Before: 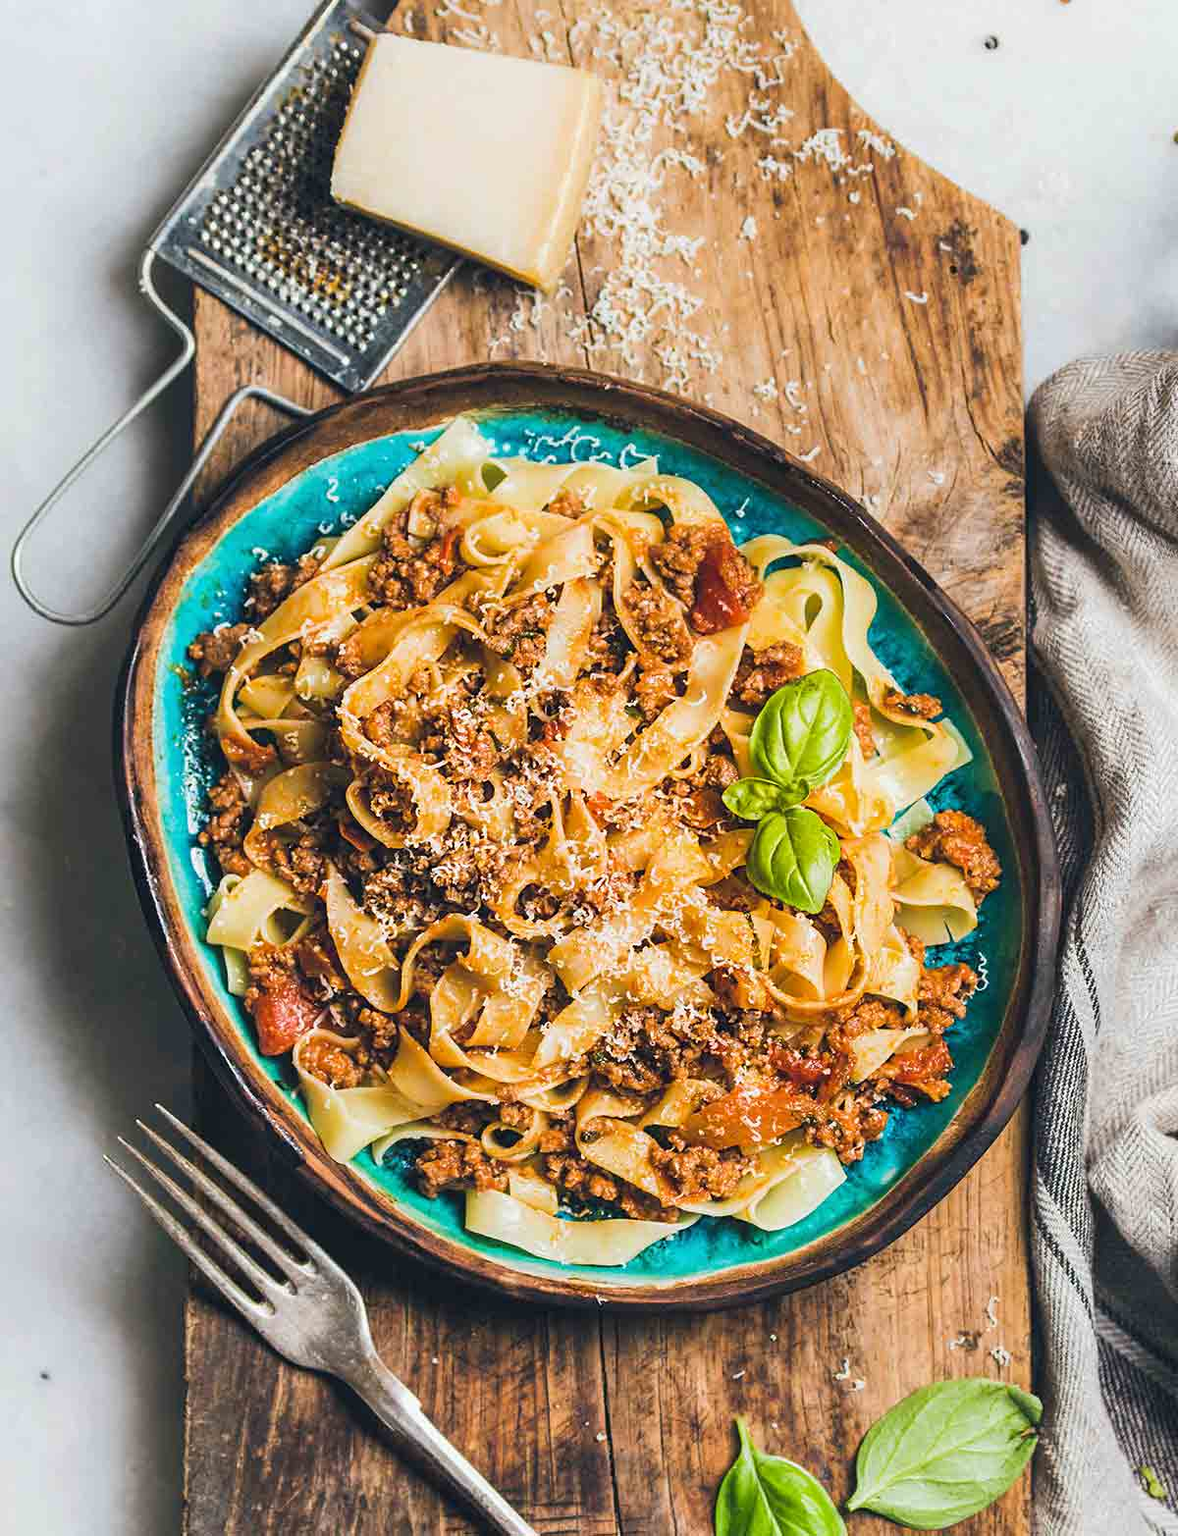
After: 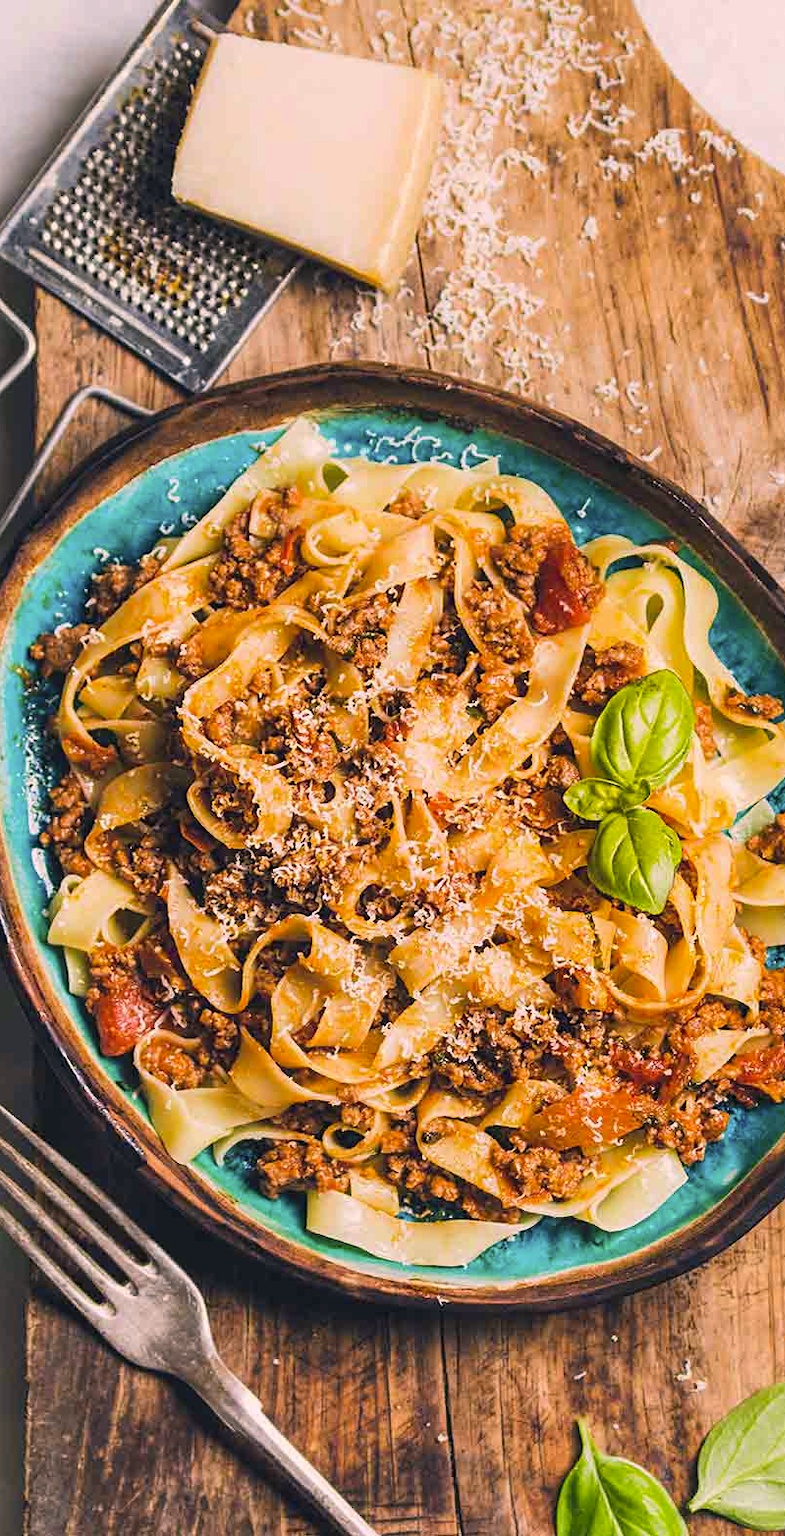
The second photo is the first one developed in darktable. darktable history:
exposure: exposure -0.064 EV, compensate highlight preservation false
crop and rotate: left 13.537%, right 19.796%
color correction: highlights a* 11.96, highlights b* 11.58
white balance: red 0.967, blue 1.049
